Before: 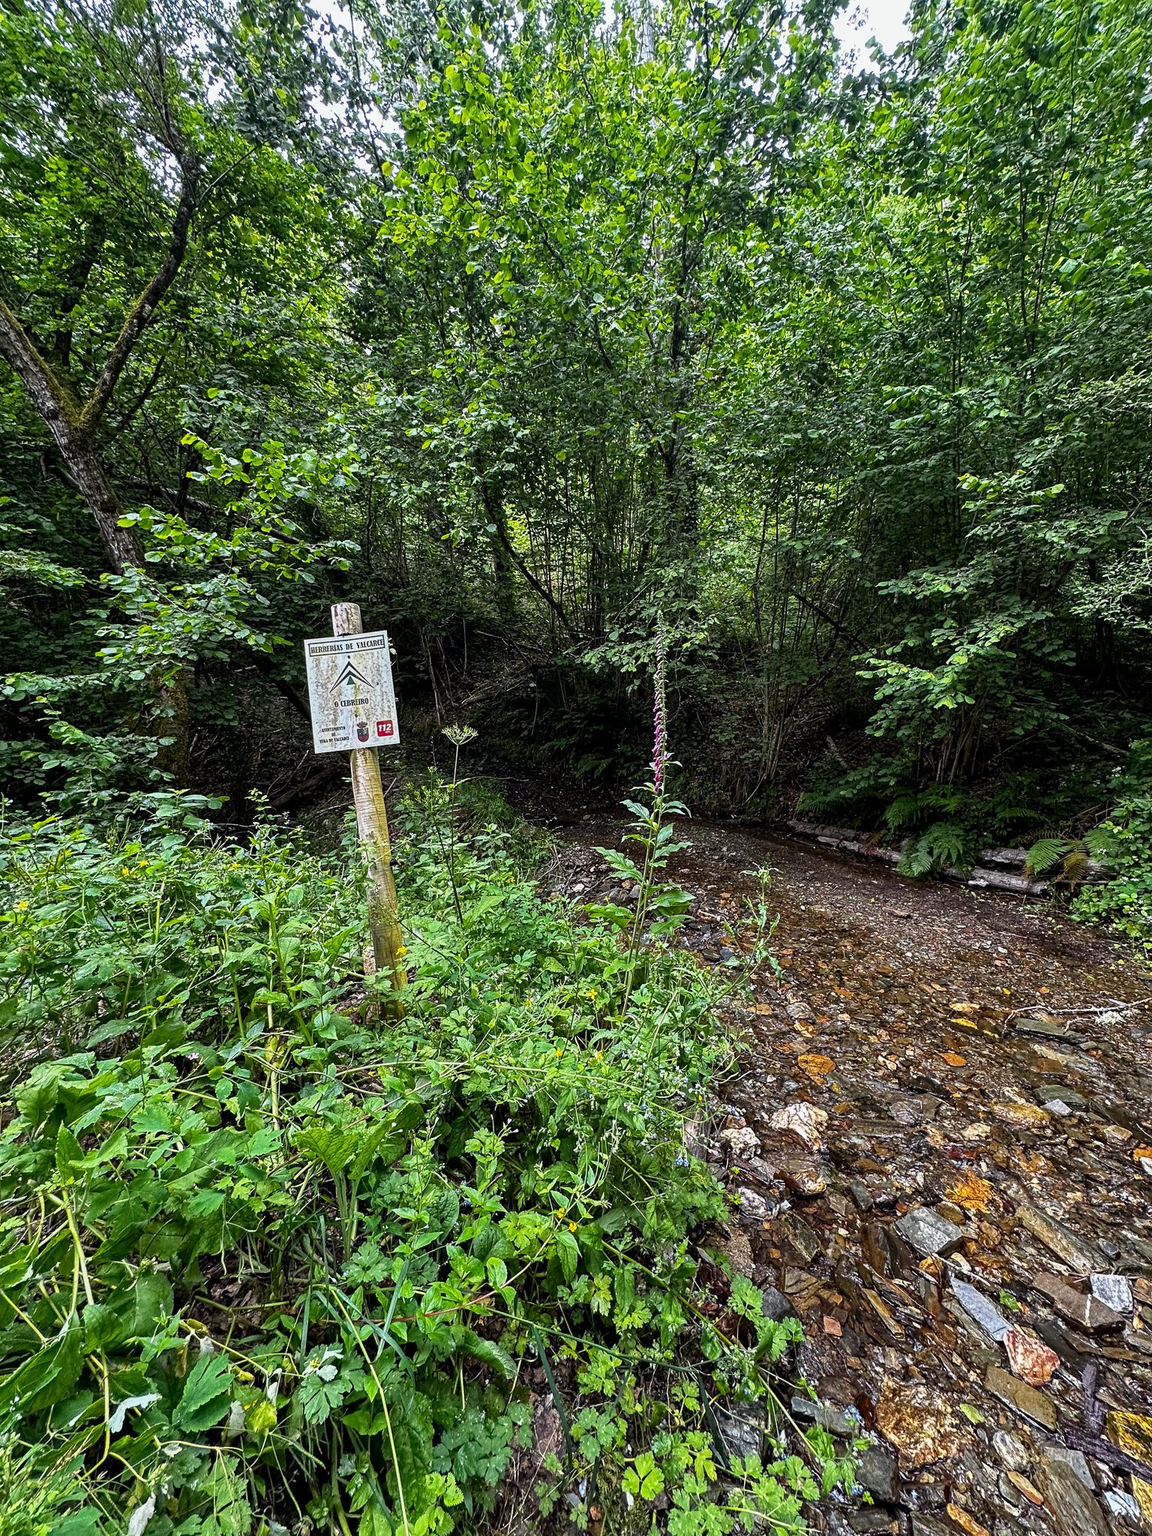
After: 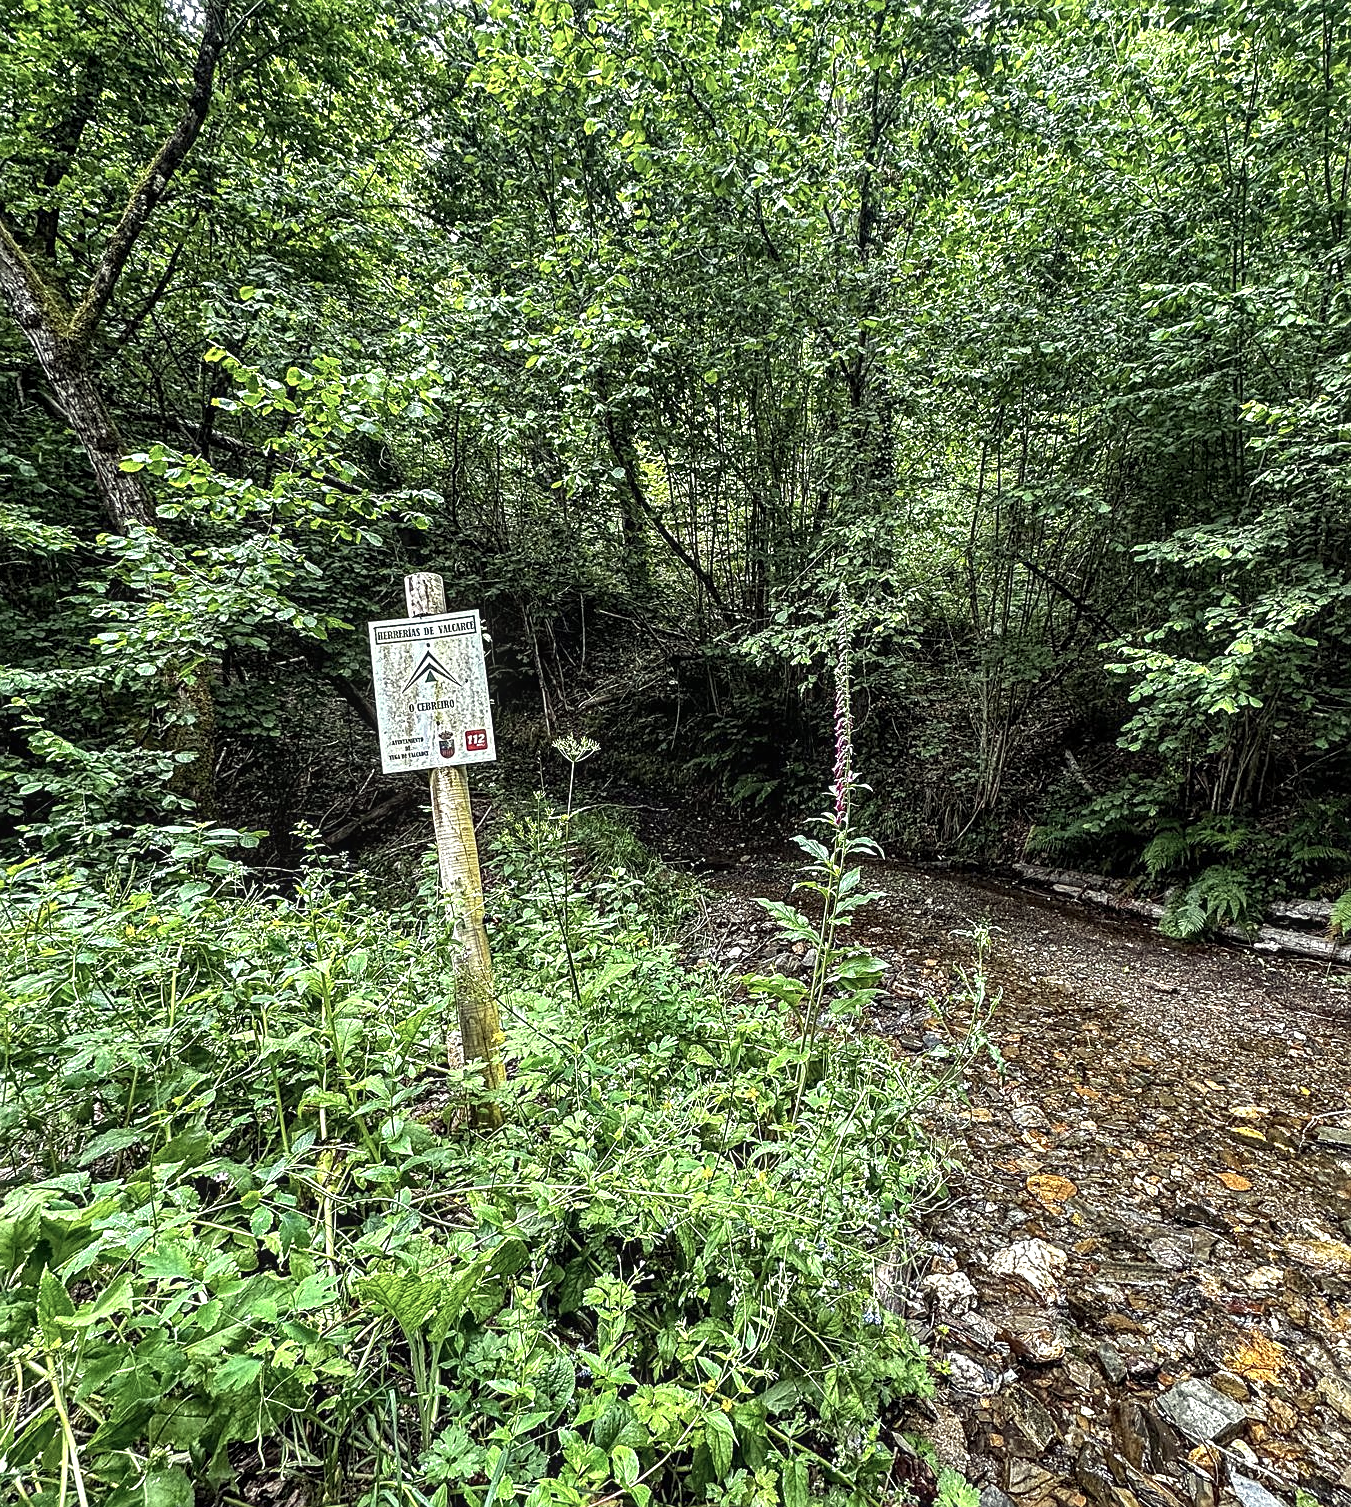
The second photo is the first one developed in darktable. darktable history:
crop and rotate: left 2.425%, top 11.305%, right 9.6%, bottom 15.08%
local contrast: detail 130%
sharpen: on, module defaults
color correction: highlights a* -4.28, highlights b* 6.53
contrast brightness saturation: contrast 0.1, saturation -0.3
exposure: black level correction 0, exposure 0.7 EV, compensate exposure bias true, compensate highlight preservation false
